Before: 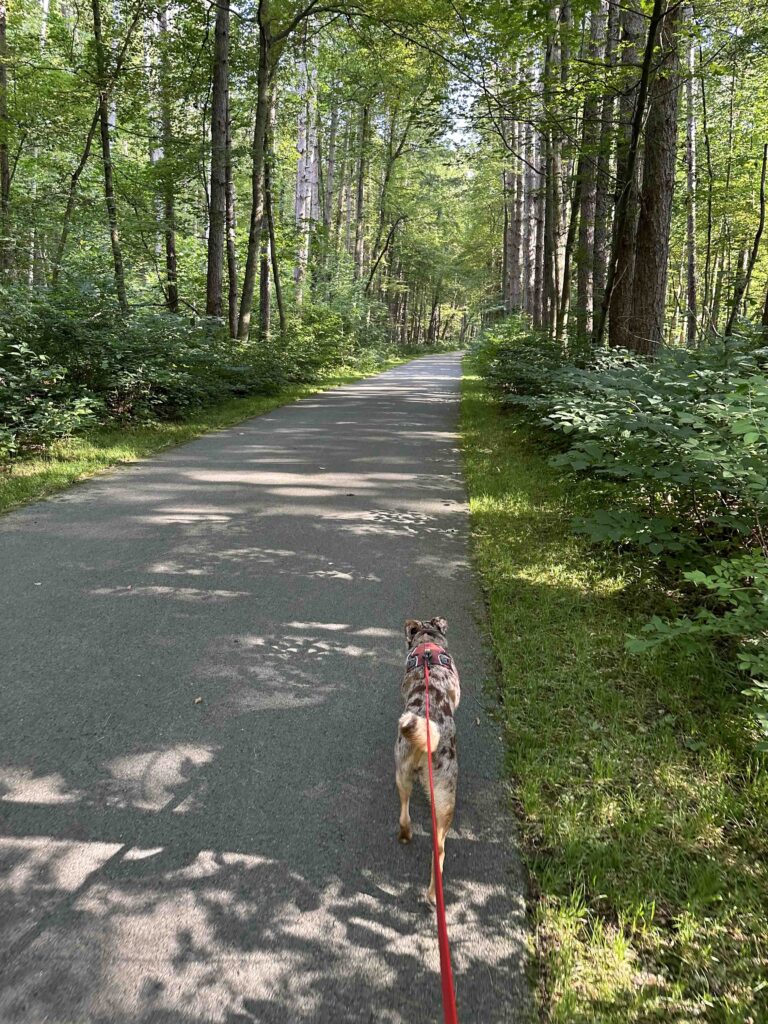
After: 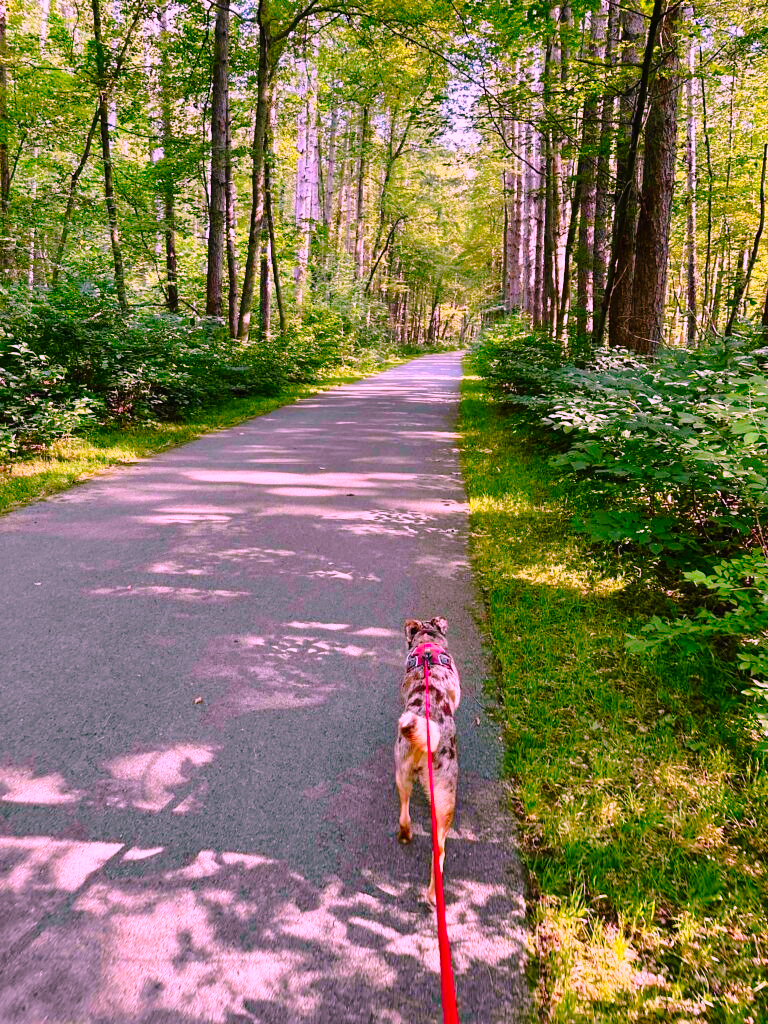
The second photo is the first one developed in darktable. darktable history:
color correction: highlights a* 19.37, highlights b* -11.51, saturation 1.68
color zones: curves: ch1 [(0.077, 0.436) (0.25, 0.5) (0.75, 0.5)], mix -95.09%
tone curve: curves: ch0 [(0, 0) (0.003, 0.012) (0.011, 0.015) (0.025, 0.023) (0.044, 0.036) (0.069, 0.047) (0.1, 0.062) (0.136, 0.1) (0.177, 0.15) (0.224, 0.219) (0.277, 0.3) (0.335, 0.401) (0.399, 0.49) (0.468, 0.569) (0.543, 0.641) (0.623, 0.73) (0.709, 0.806) (0.801, 0.88) (0.898, 0.939) (1, 1)], preserve colors none
